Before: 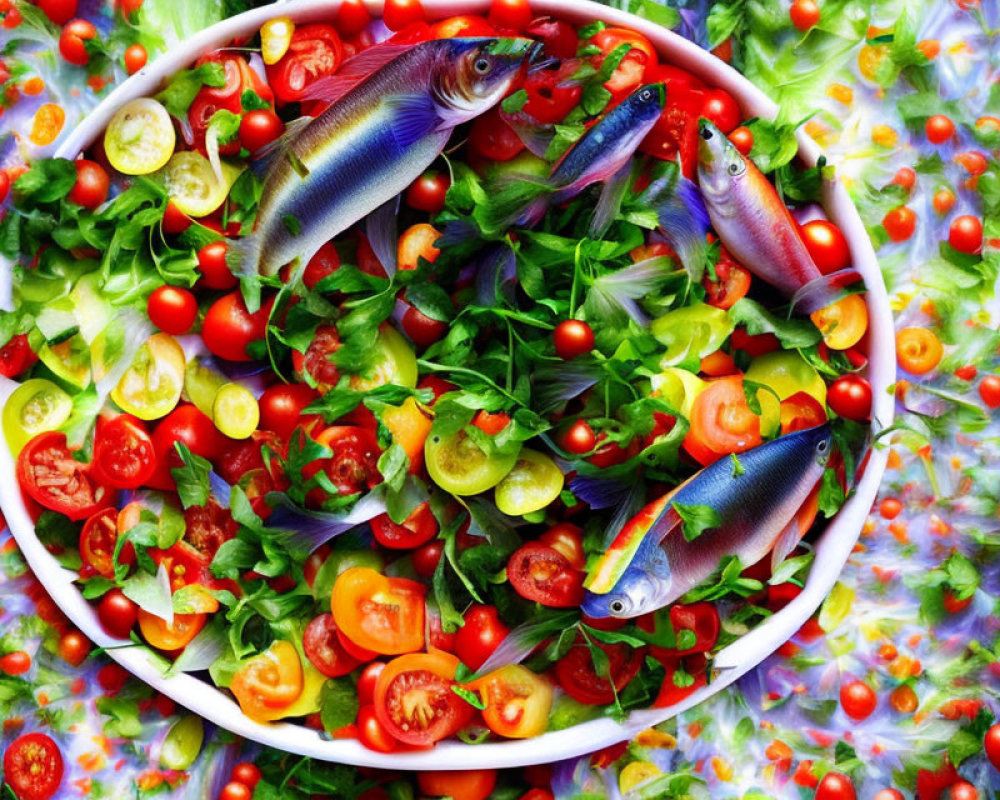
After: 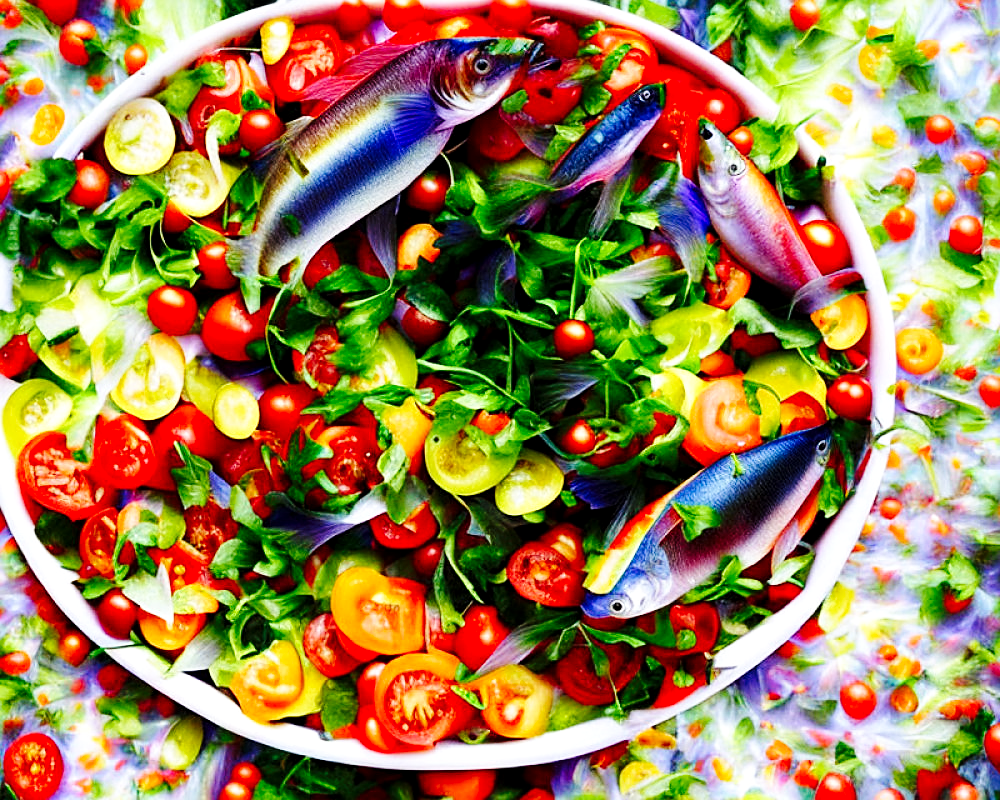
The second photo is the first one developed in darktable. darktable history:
local contrast: highlights 102%, shadows 102%, detail 119%, midtone range 0.2
sharpen: on, module defaults
base curve: curves: ch0 [(0, 0) (0.036, 0.025) (0.121, 0.166) (0.206, 0.329) (0.605, 0.79) (1, 1)], preserve colors none
